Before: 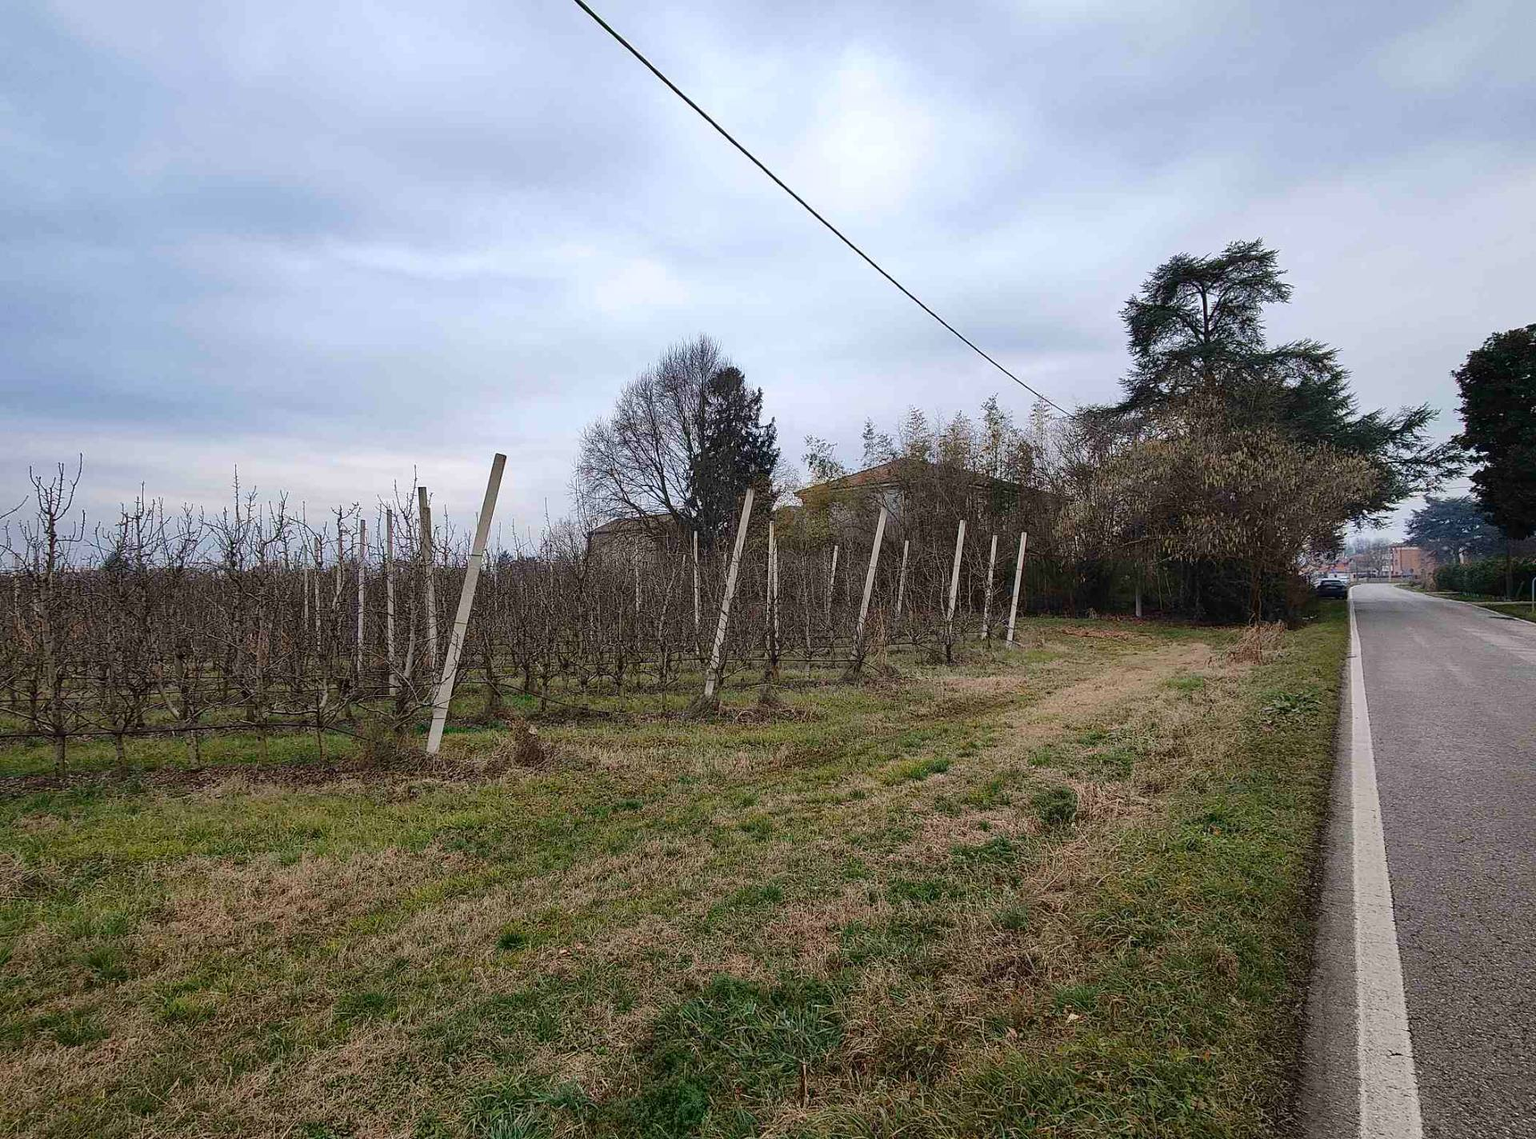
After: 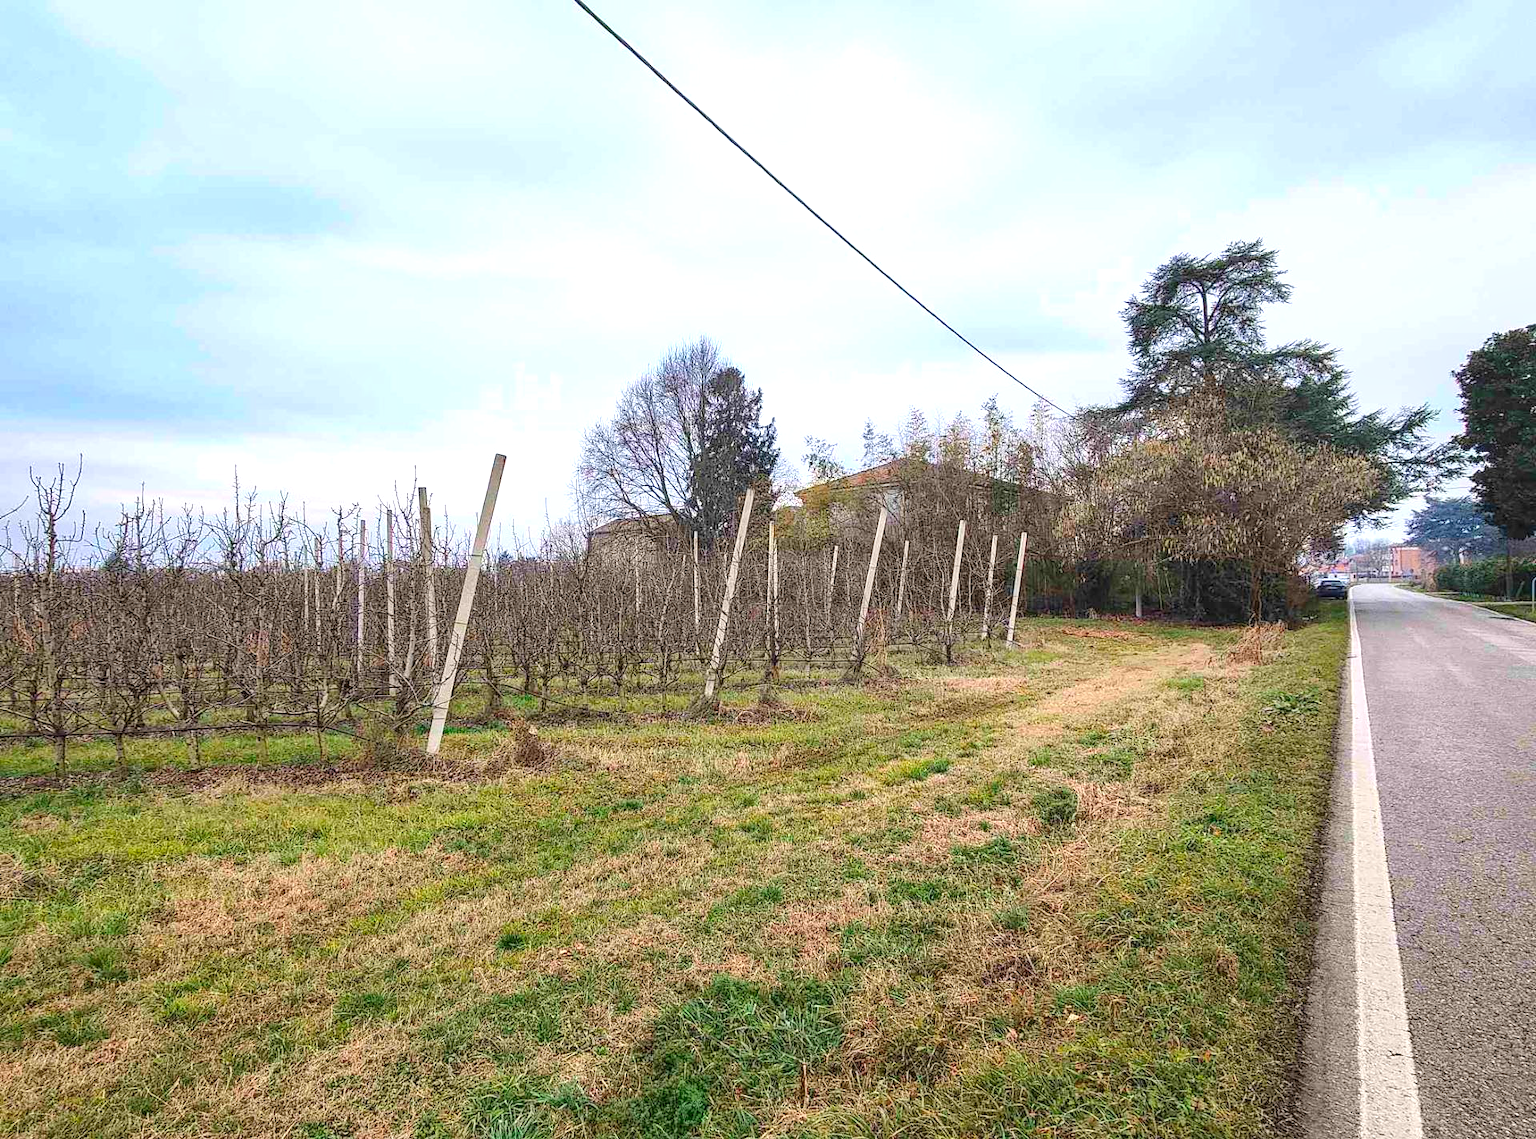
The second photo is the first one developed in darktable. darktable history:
exposure: black level correction 0, exposure 0.7 EV, compensate exposure bias true, compensate highlight preservation false
local contrast: on, module defaults
contrast brightness saturation: contrast 0.07, brightness 0.18, saturation 0.4
